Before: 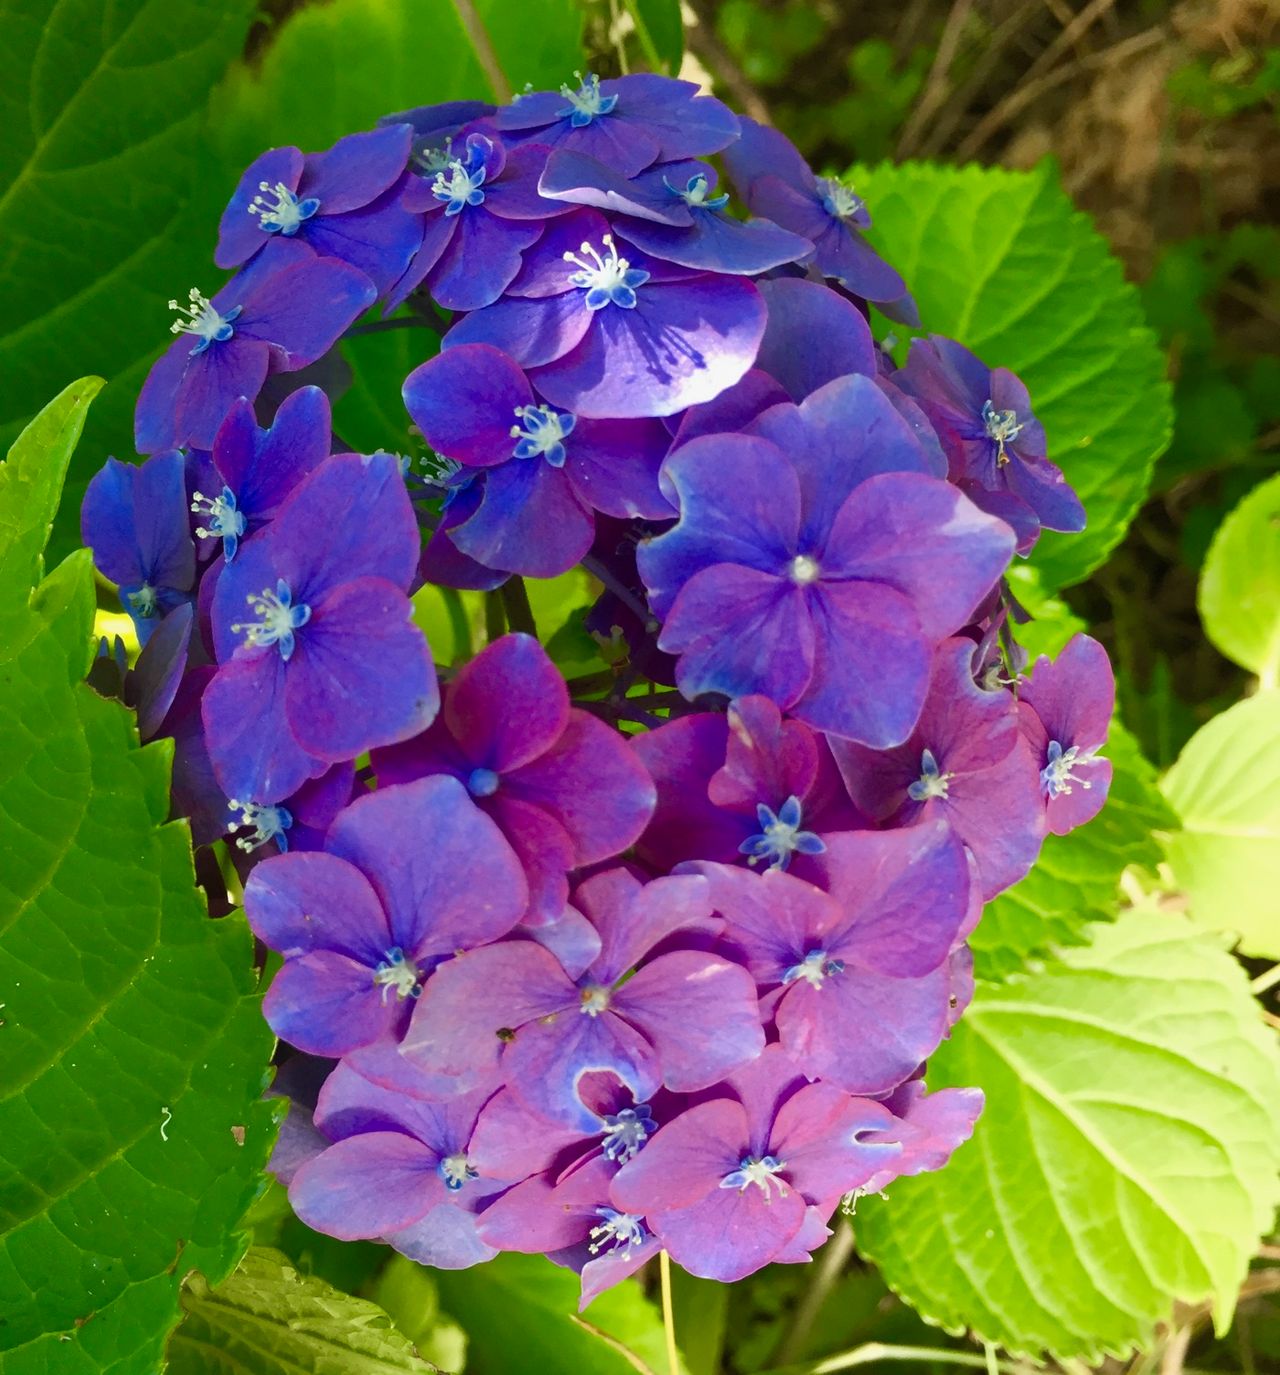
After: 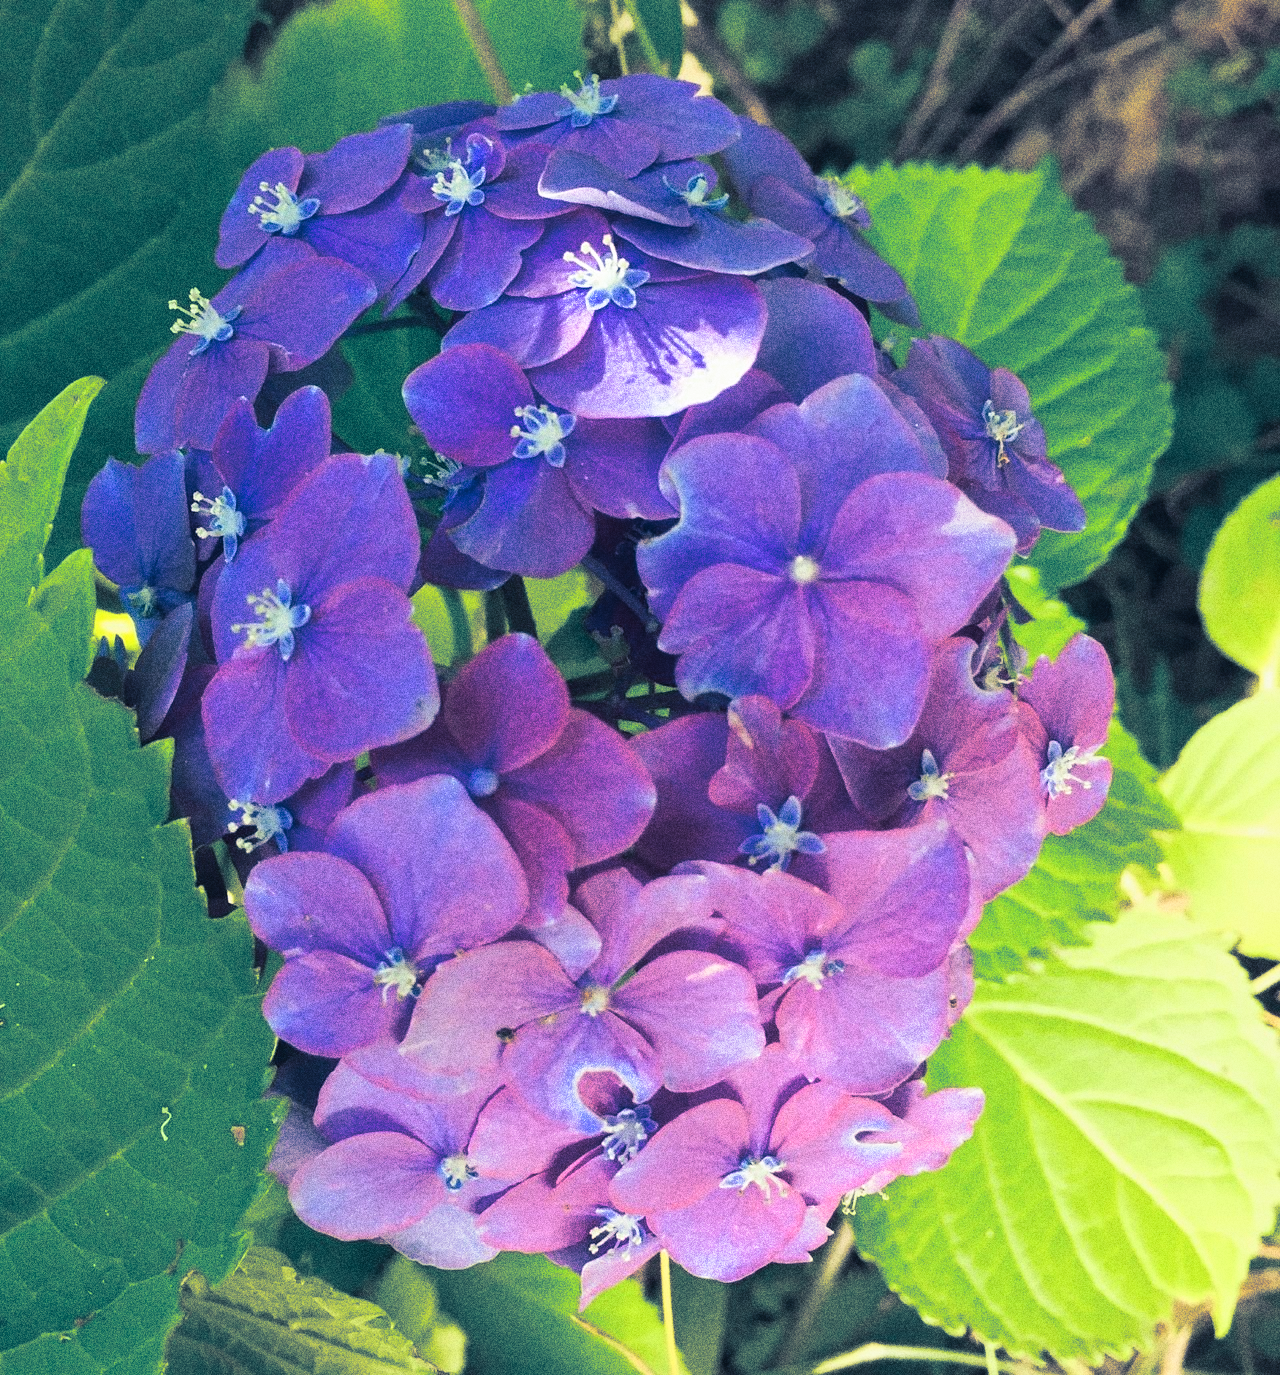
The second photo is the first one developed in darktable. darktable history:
contrast brightness saturation: contrast 0.14, brightness 0.21
tone equalizer: on, module defaults
split-toning: shadows › hue 226.8°, shadows › saturation 0.84
grain: strength 49.07%
